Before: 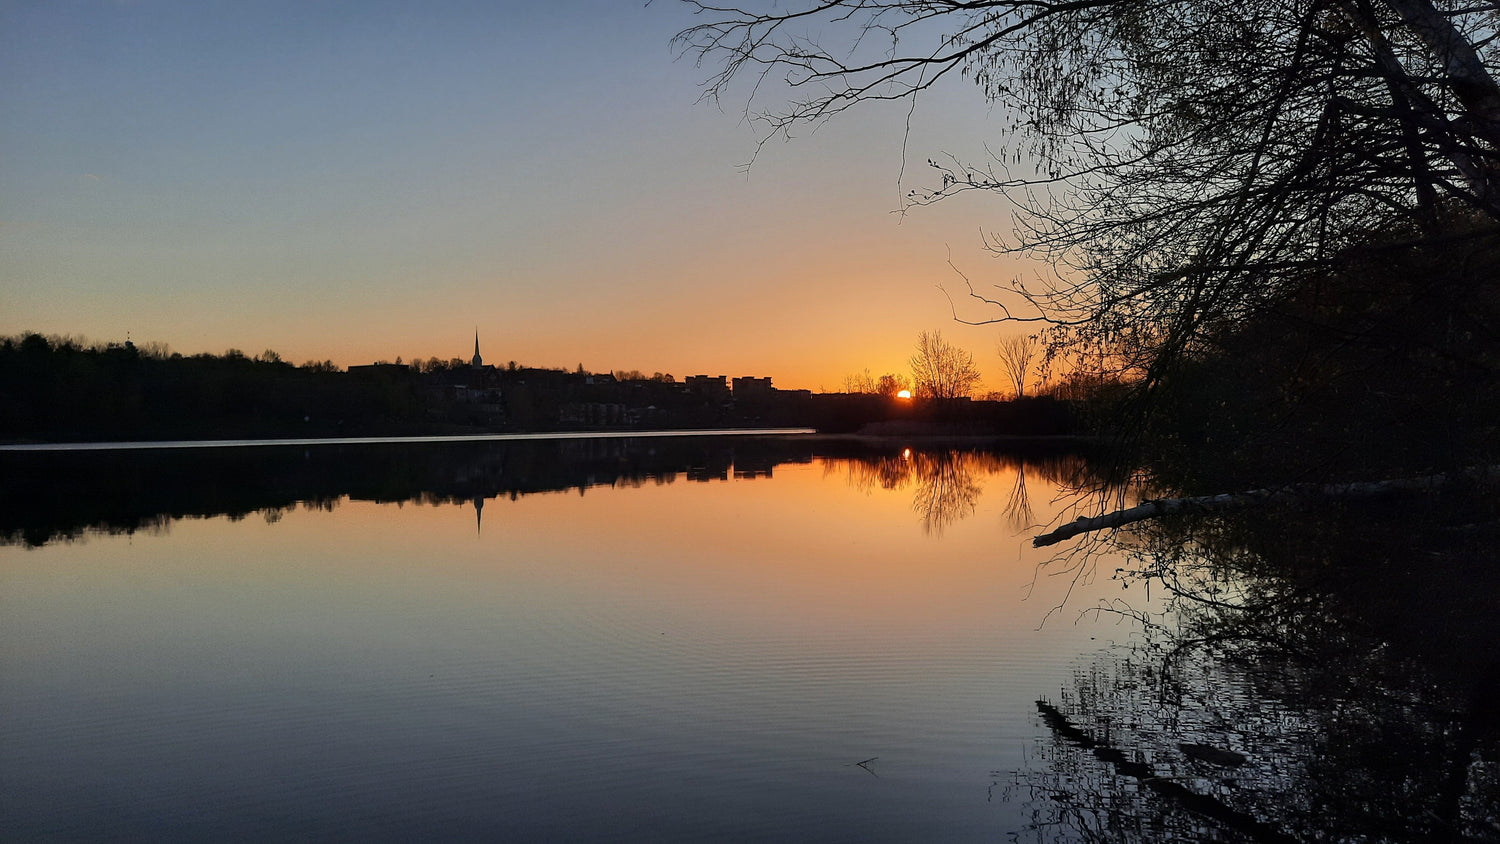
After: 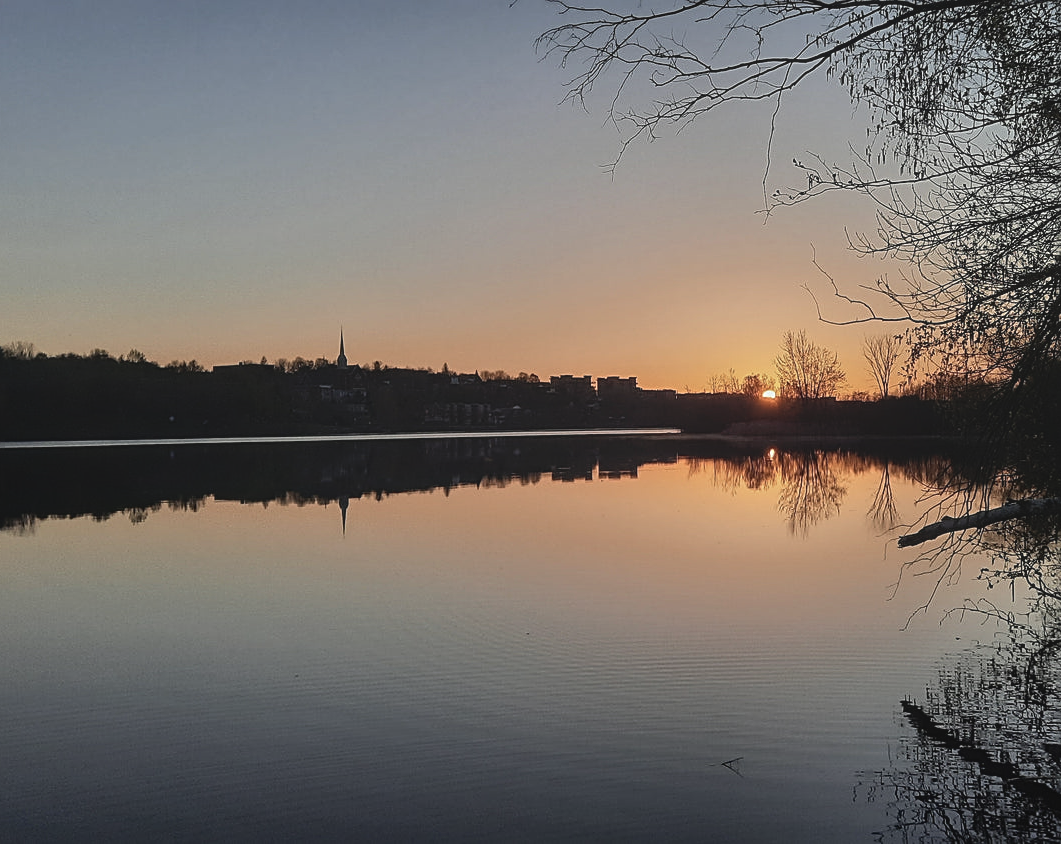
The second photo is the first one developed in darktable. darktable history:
contrast brightness saturation: contrast 0.1, saturation -0.36
local contrast: highlights 48%, shadows 0%, detail 100%
sharpen: on, module defaults
crop and rotate: left 9.061%, right 20.142%
